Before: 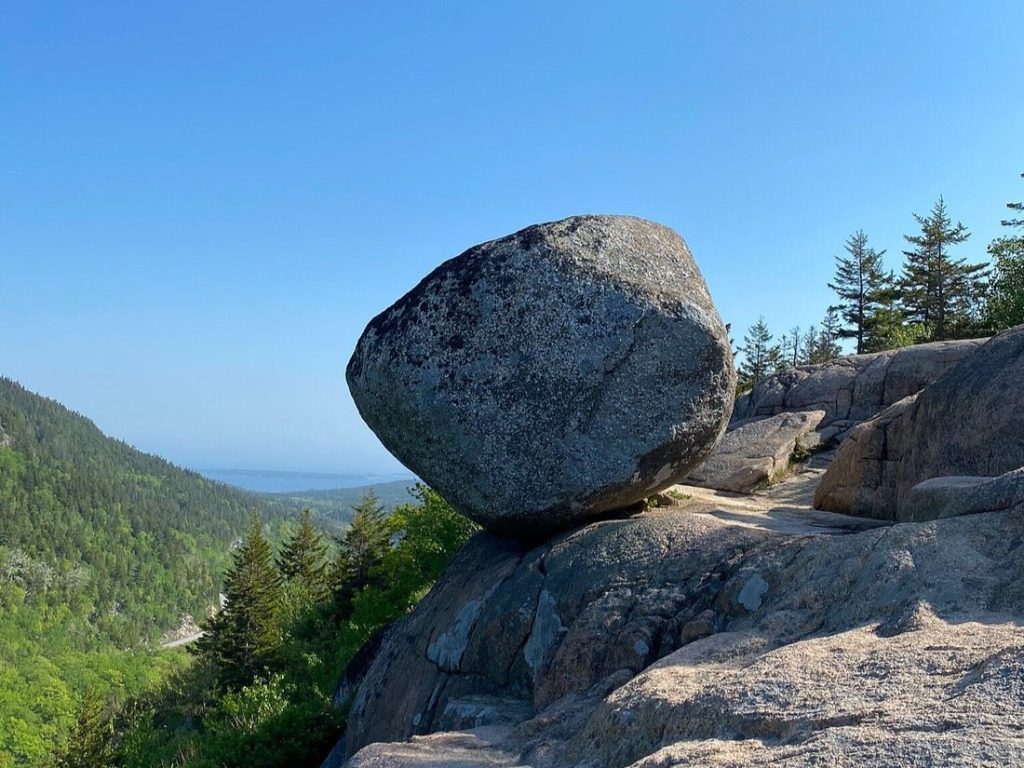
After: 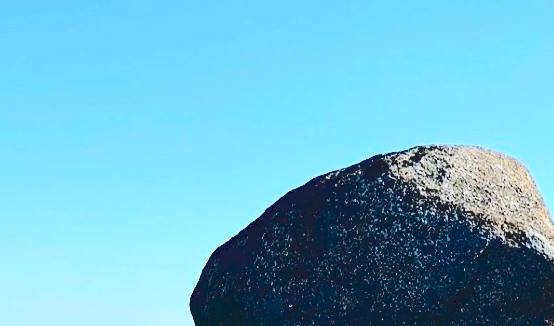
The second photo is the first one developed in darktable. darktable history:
tone curve: curves: ch0 [(0, 0) (0.003, 0.117) (0.011, 0.115) (0.025, 0.116) (0.044, 0.116) (0.069, 0.112) (0.1, 0.113) (0.136, 0.127) (0.177, 0.148) (0.224, 0.191) (0.277, 0.249) (0.335, 0.363) (0.399, 0.479) (0.468, 0.589) (0.543, 0.664) (0.623, 0.733) (0.709, 0.799) (0.801, 0.852) (0.898, 0.914) (1, 1)], color space Lab, independent channels, preserve colors none
contrast brightness saturation: contrast 0.403, brightness 0.043, saturation 0.26
exposure: exposure -0.066 EV, compensate highlight preservation false
crop: left 15.246%, top 9.221%, right 30.639%, bottom 48.262%
haze removal: compatibility mode true, adaptive false
